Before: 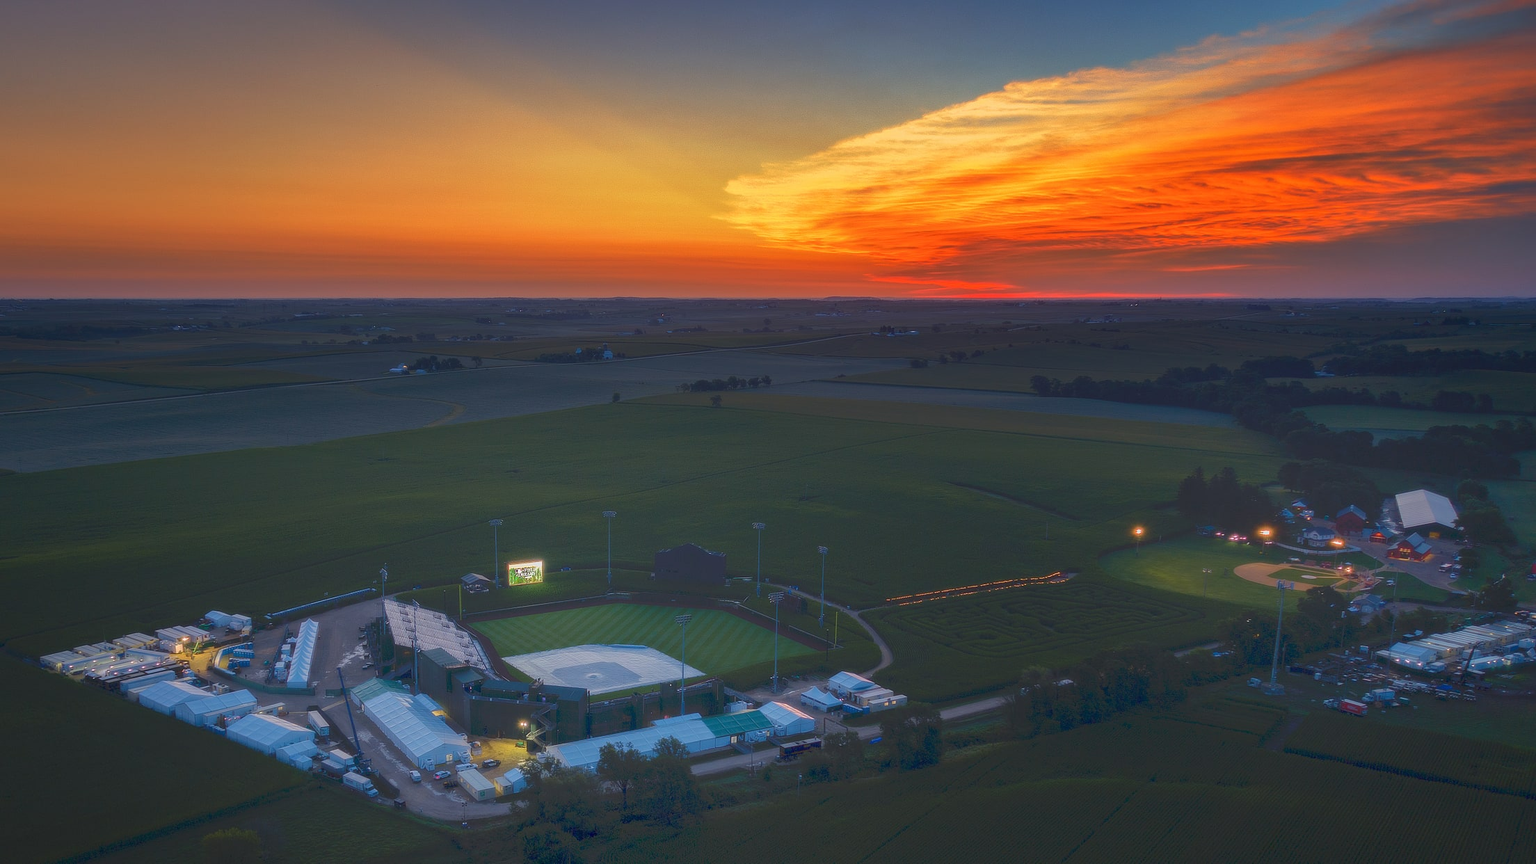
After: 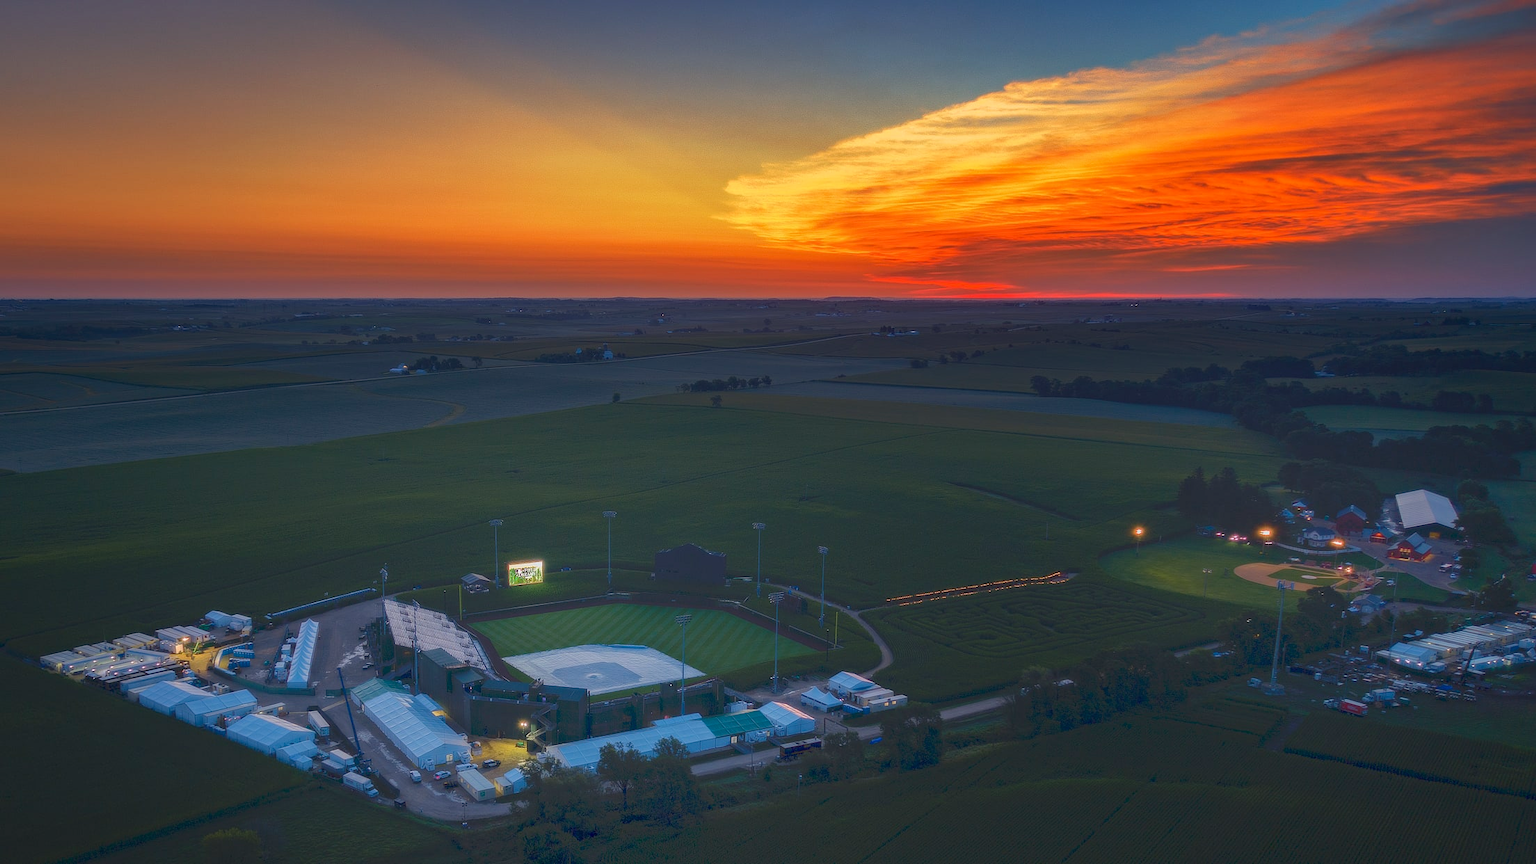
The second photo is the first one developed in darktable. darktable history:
haze removal: compatibility mode true, adaptive false
tone equalizer: edges refinement/feathering 500, mask exposure compensation -1.57 EV, preserve details no
